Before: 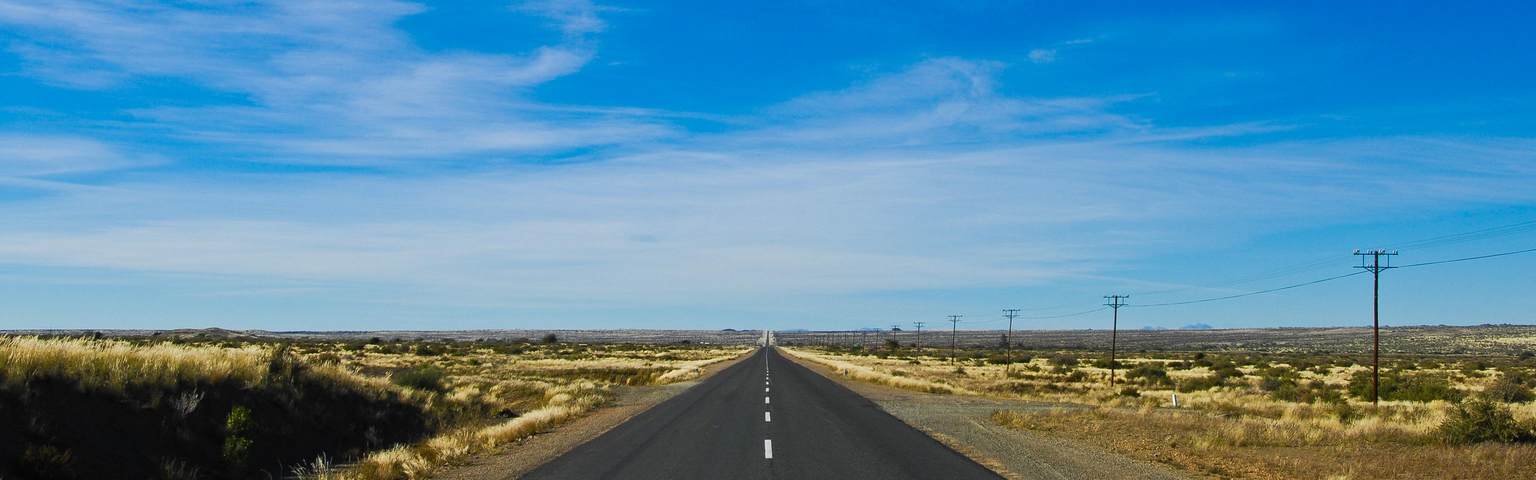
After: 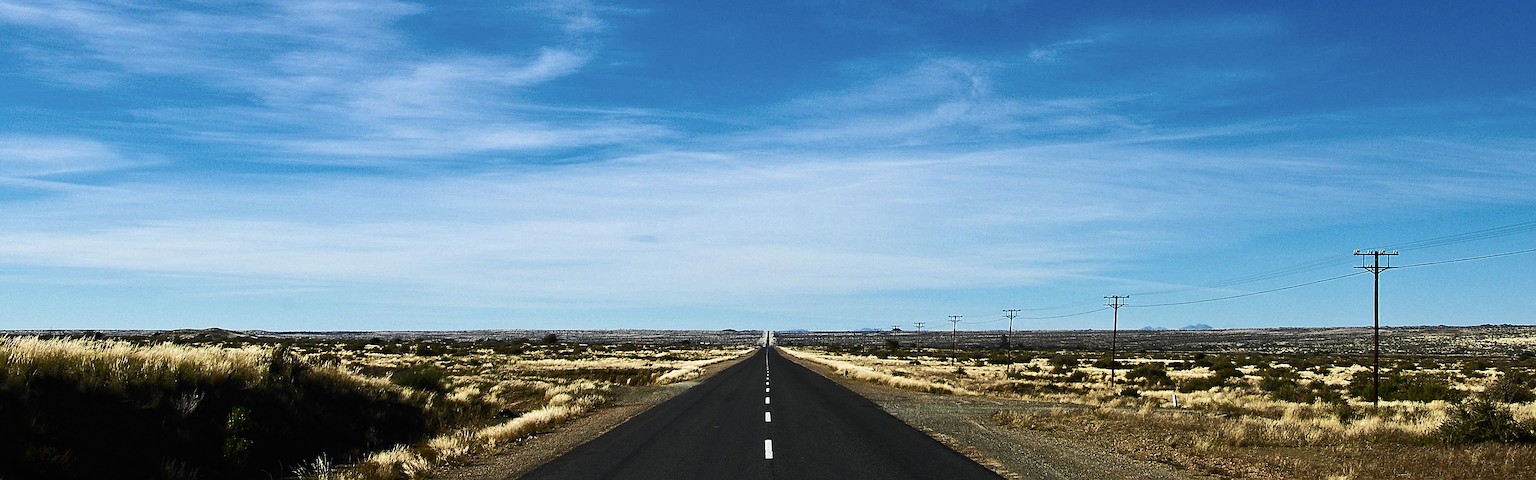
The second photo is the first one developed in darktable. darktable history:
velvia: on, module defaults
sharpen: on, module defaults
tone equalizer: -8 EV -0.417 EV, -7 EV -0.389 EV, -6 EV -0.333 EV, -5 EV -0.222 EV, -3 EV 0.222 EV, -2 EV 0.333 EV, -1 EV 0.389 EV, +0 EV 0.417 EV, edges refinement/feathering 500, mask exposure compensation -1.57 EV, preserve details no
color balance rgb: perceptual saturation grading › highlights -31.88%, perceptual saturation grading › mid-tones 5.8%, perceptual saturation grading › shadows 18.12%, perceptual brilliance grading › highlights 3.62%, perceptual brilliance grading › mid-tones -18.12%, perceptual brilliance grading › shadows -41.3%
